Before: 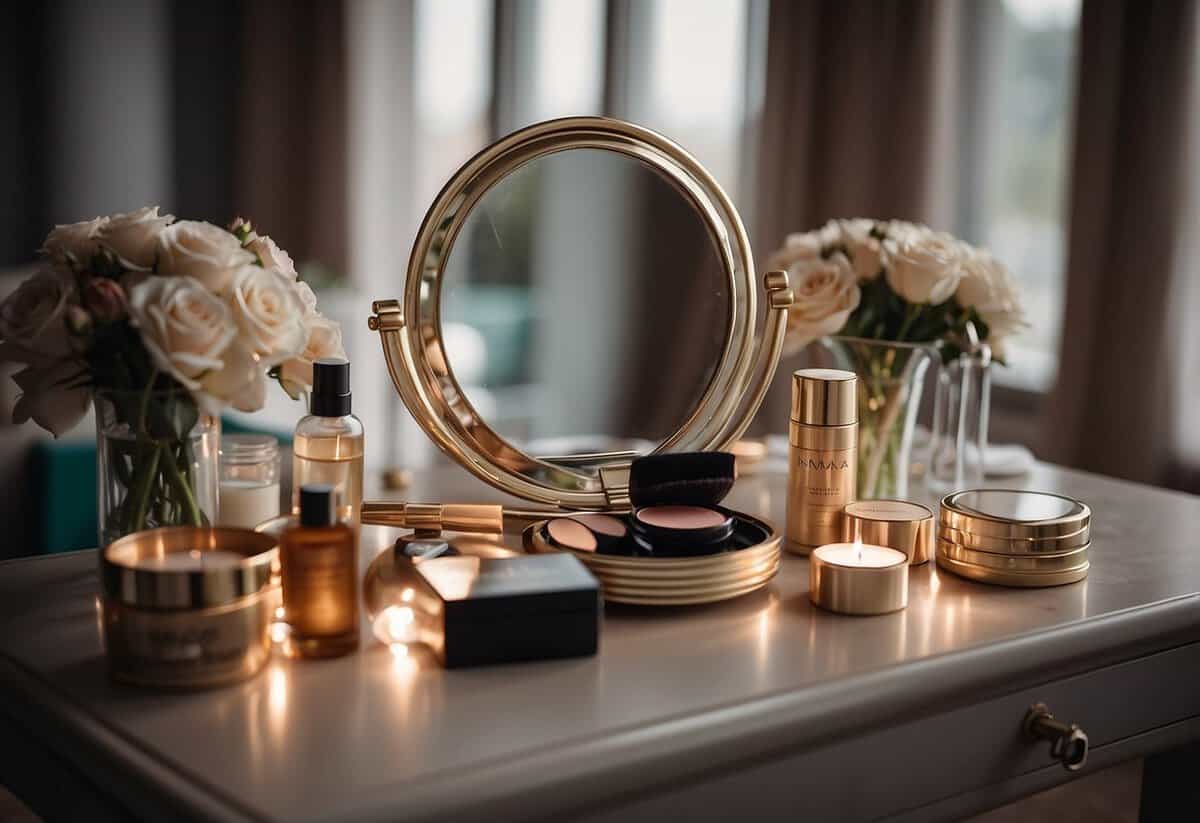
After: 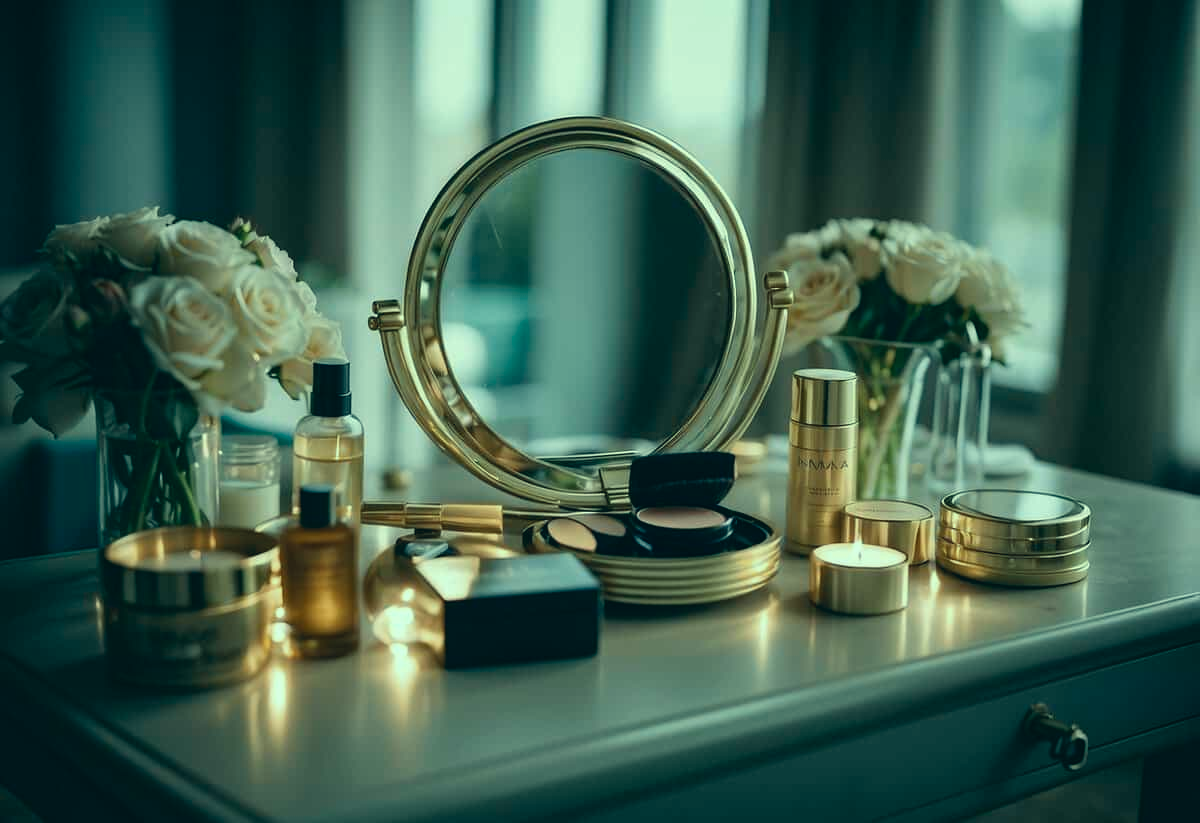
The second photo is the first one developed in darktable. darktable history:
exposure: exposure -0.041 EV, compensate highlight preservation false
color correction: highlights a* -20.08, highlights b* 9.8, shadows a* -20.4, shadows b* -10.76
